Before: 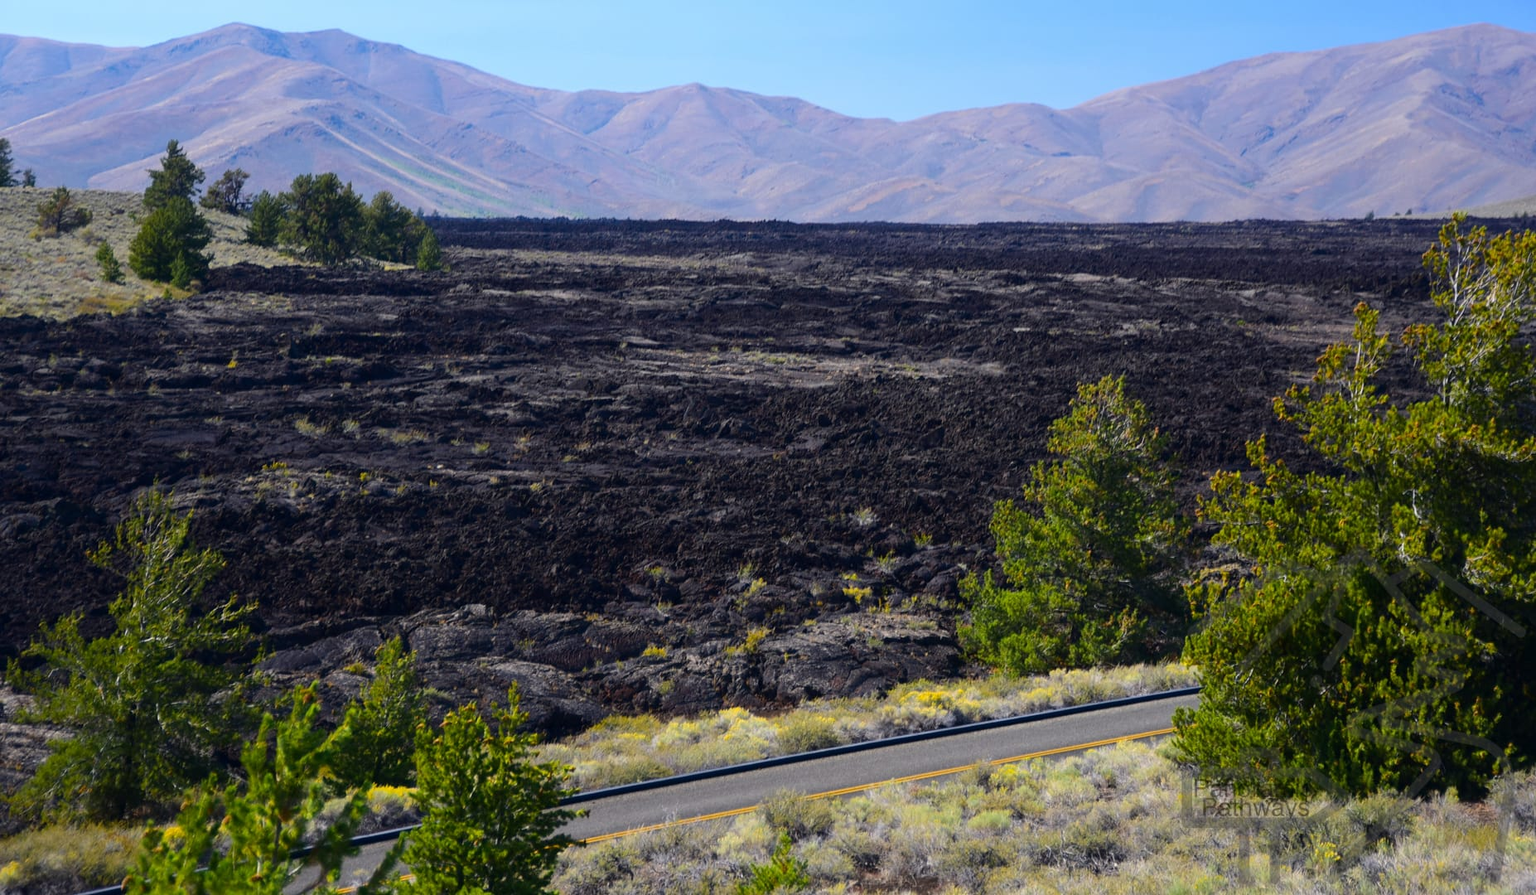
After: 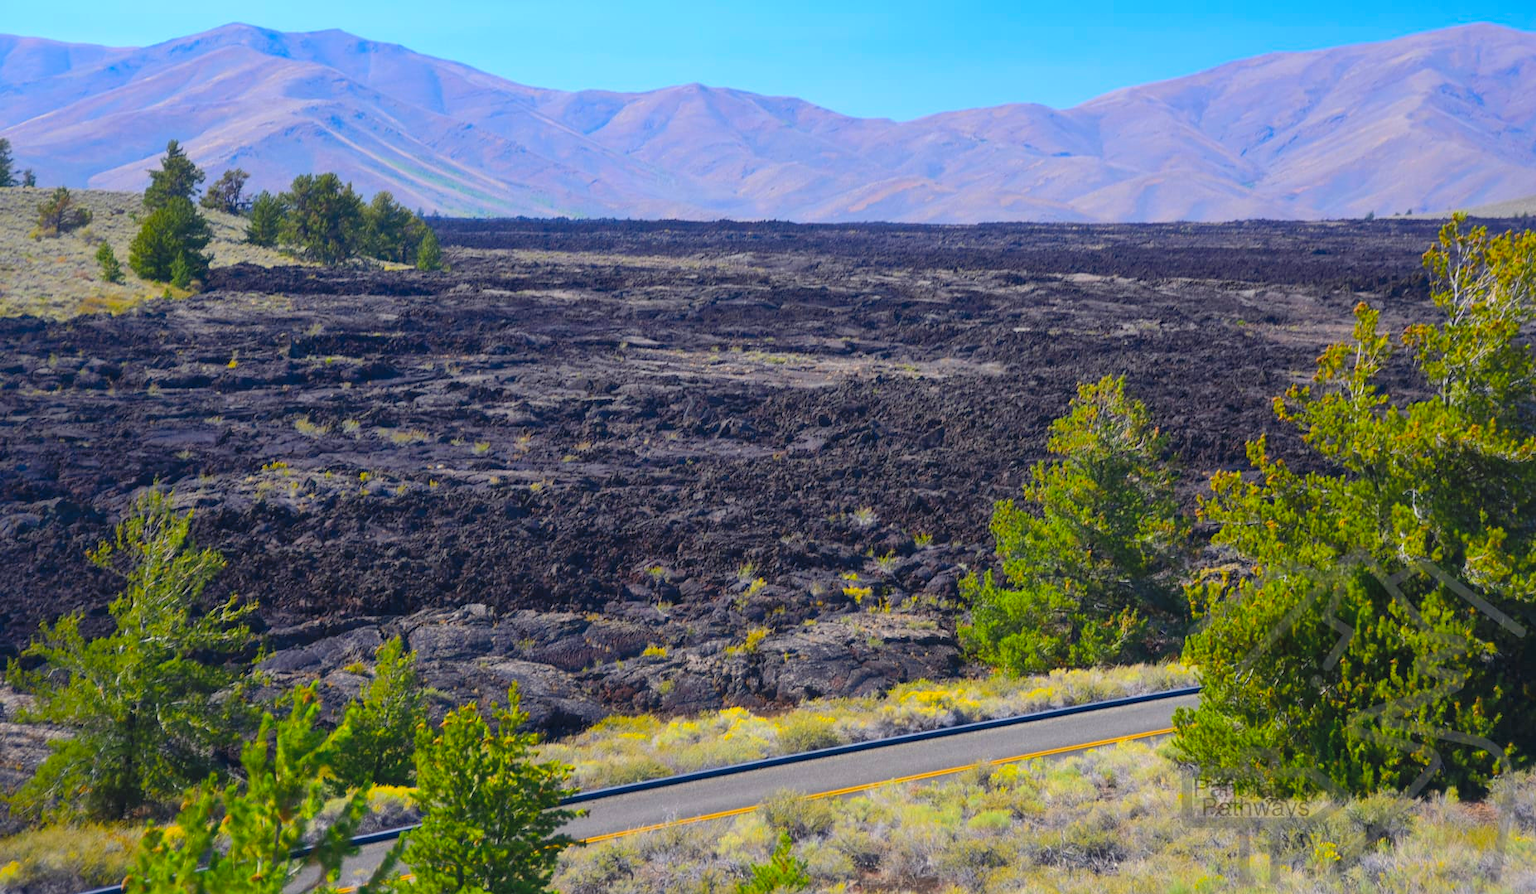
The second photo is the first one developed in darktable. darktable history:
contrast brightness saturation: contrast 0.067, brightness 0.177, saturation 0.403
shadows and highlights: on, module defaults
